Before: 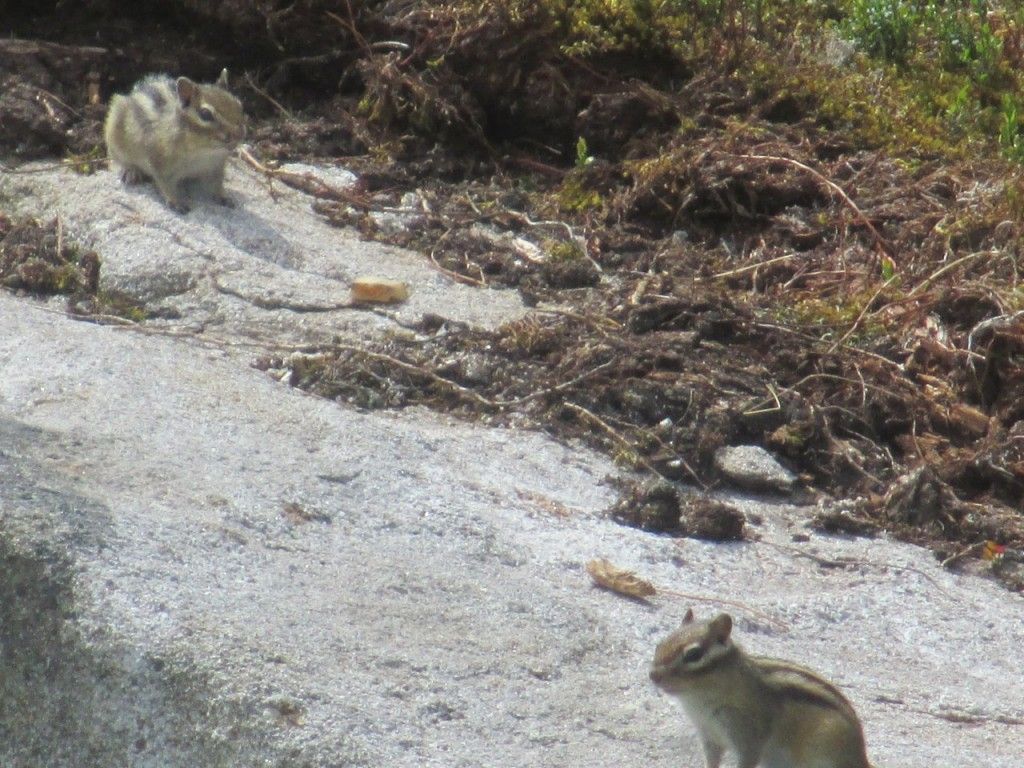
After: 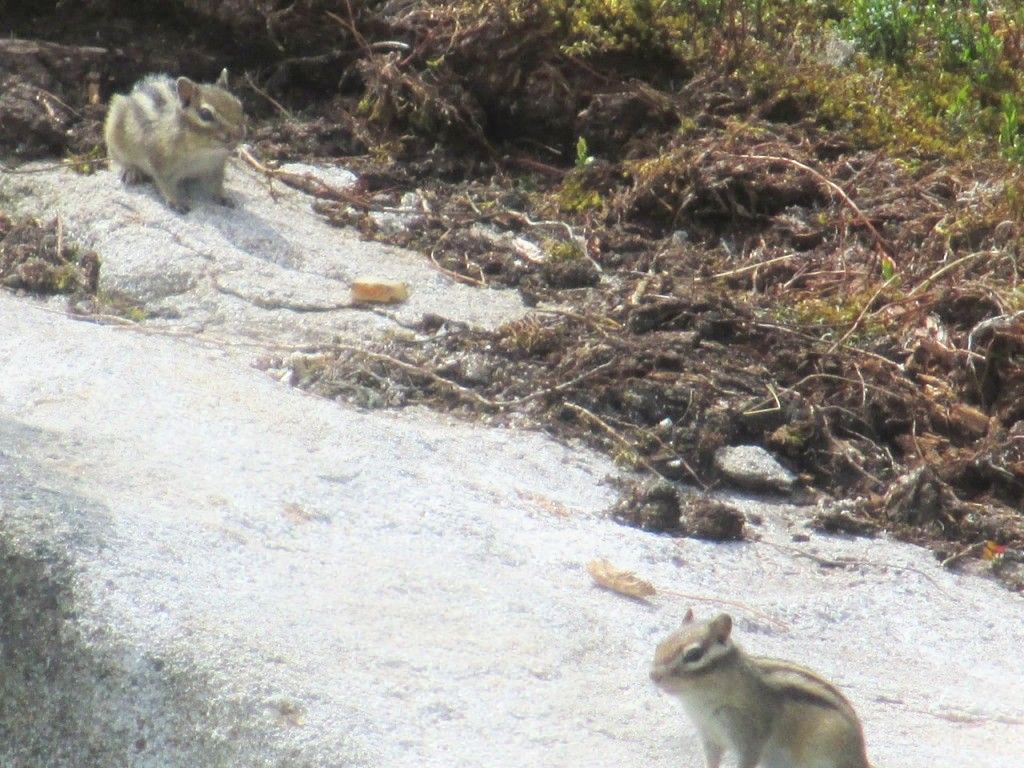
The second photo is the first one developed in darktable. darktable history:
base curve: curves: ch0 [(0, 0) (0.666, 0.806) (1, 1)], preserve colors none
shadows and highlights: highlights 68.98, soften with gaussian
